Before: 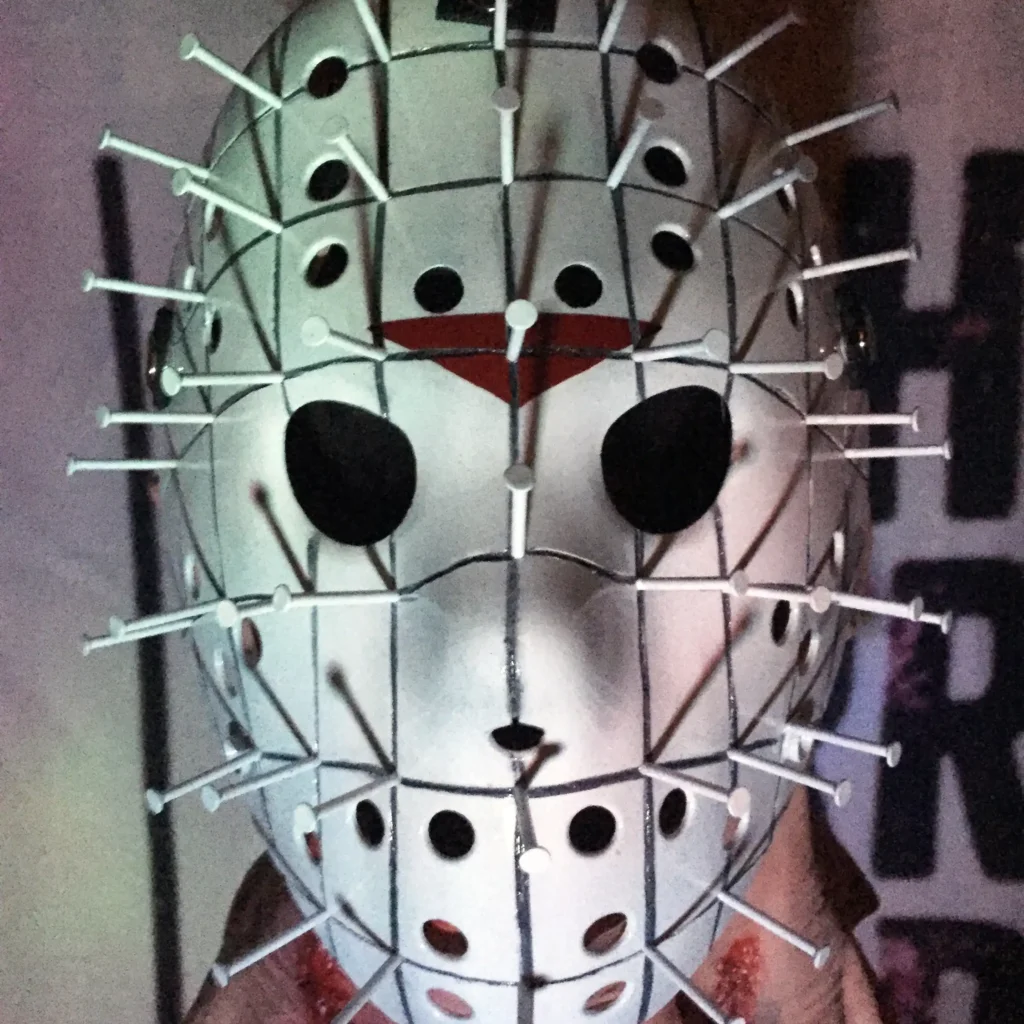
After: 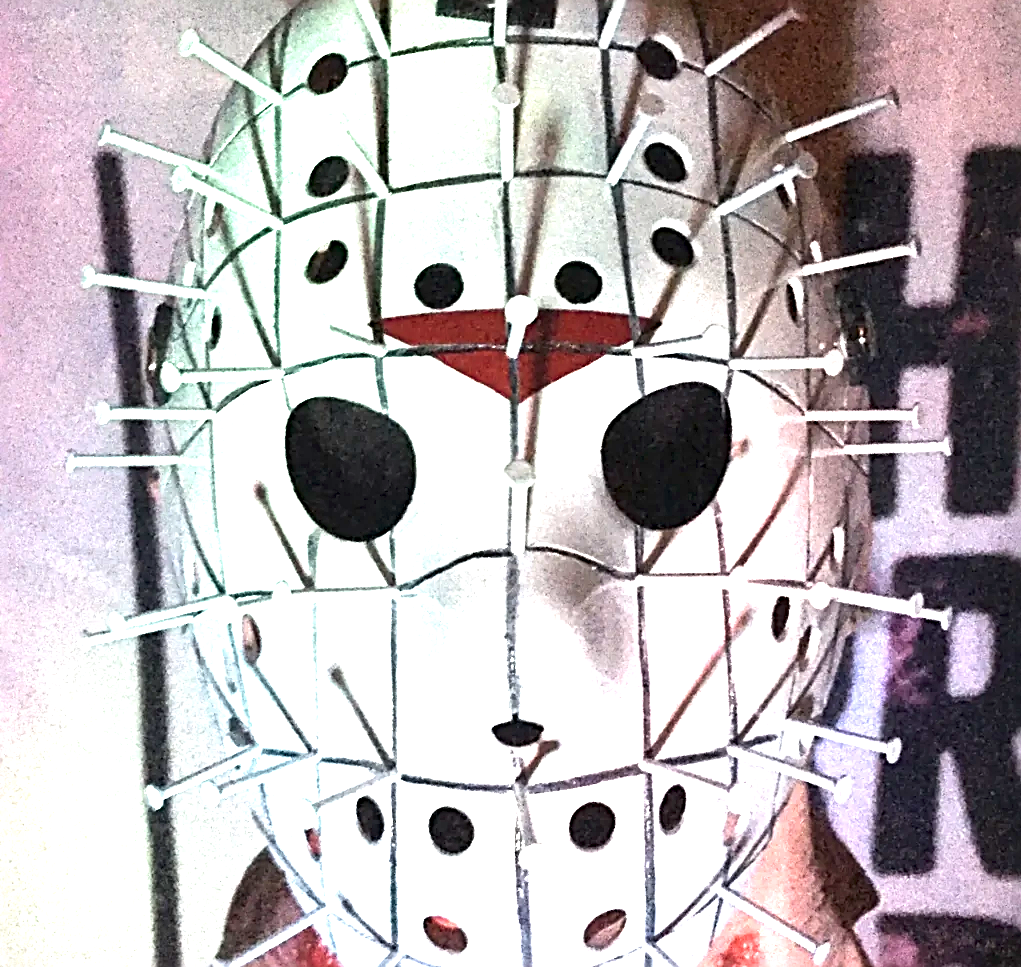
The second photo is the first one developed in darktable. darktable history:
exposure: exposure 2 EV, compensate exposure bias true, compensate highlight preservation false
sharpen: radius 3.025, amount 0.757
crop: top 0.448%, right 0.264%, bottom 5.045%
